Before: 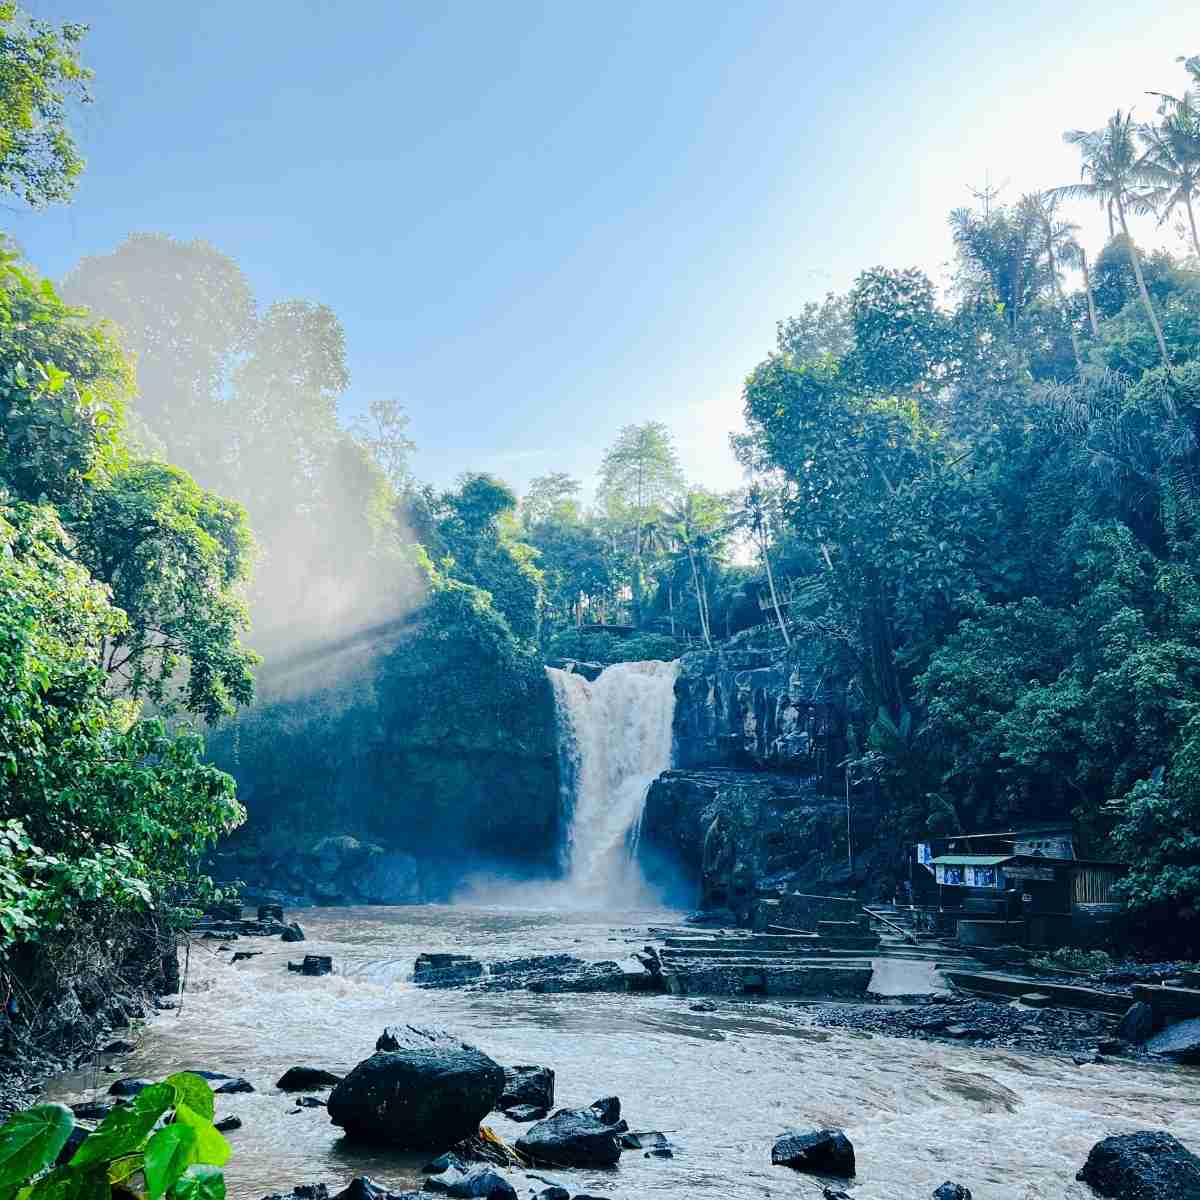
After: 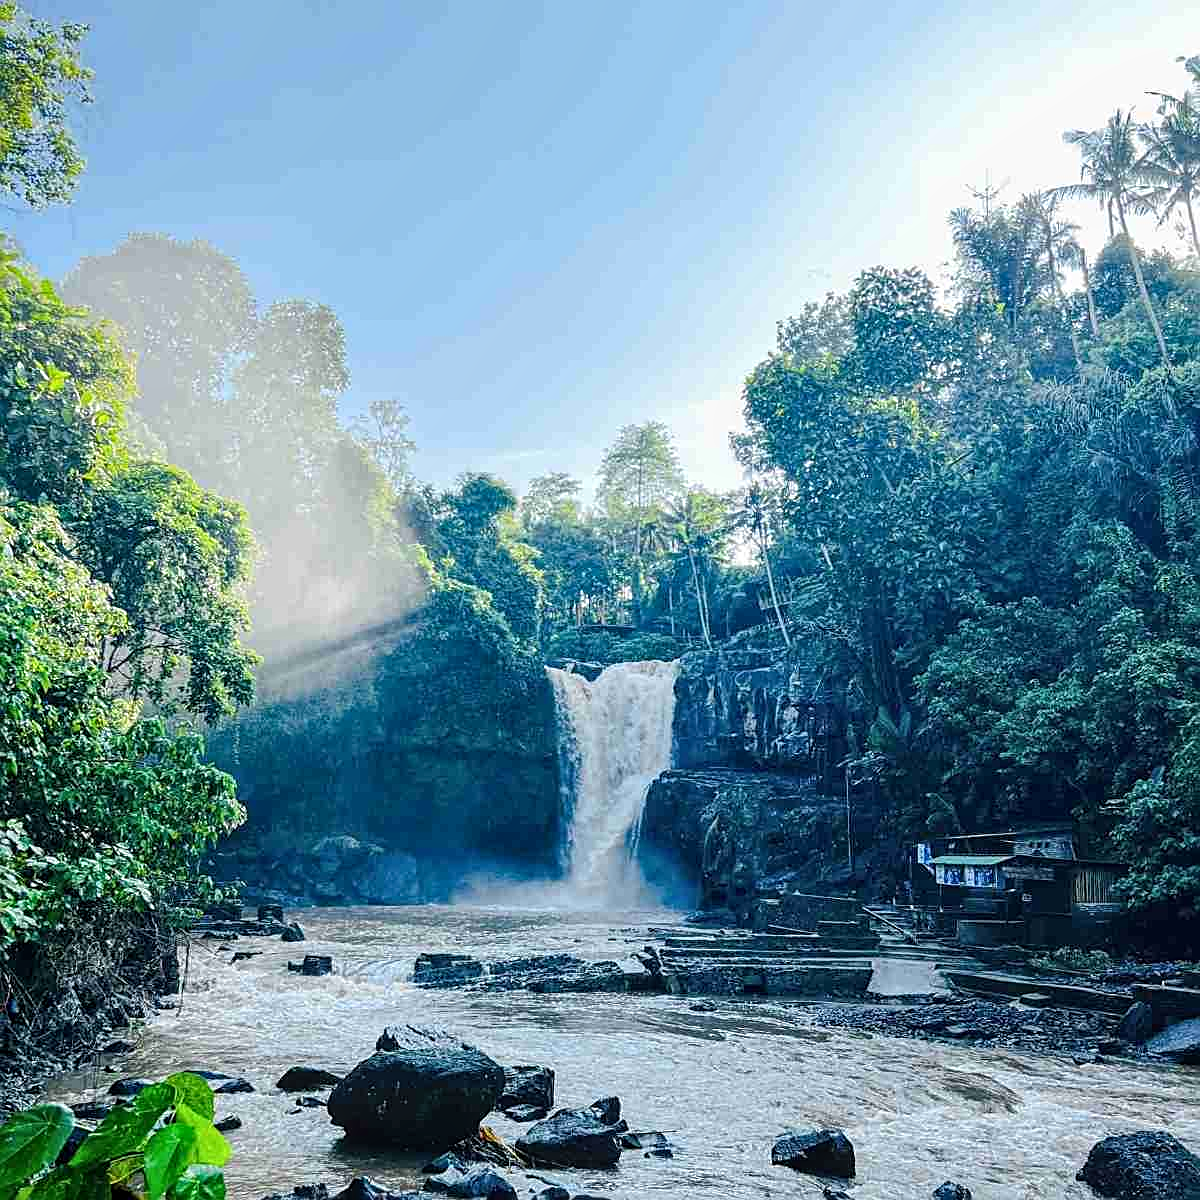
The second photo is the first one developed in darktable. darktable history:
exposure: exposure -0.002 EV, compensate exposure bias true, compensate highlight preservation false
local contrast: on, module defaults
sharpen: on, module defaults
